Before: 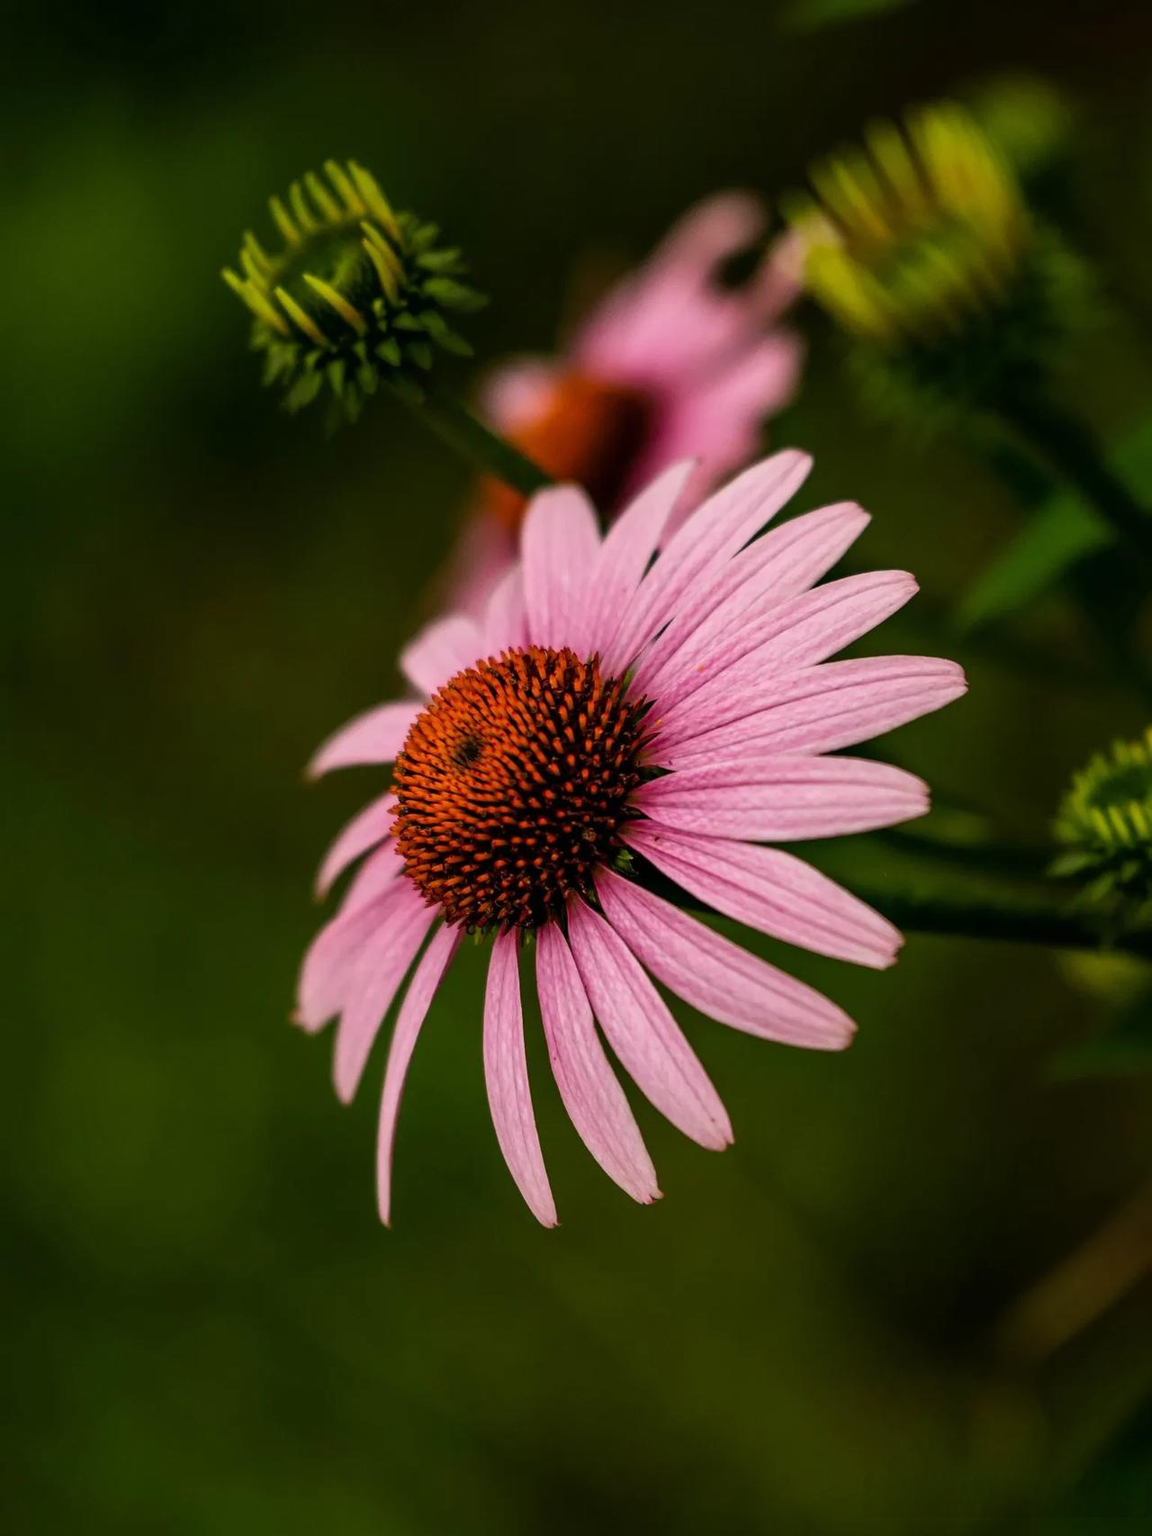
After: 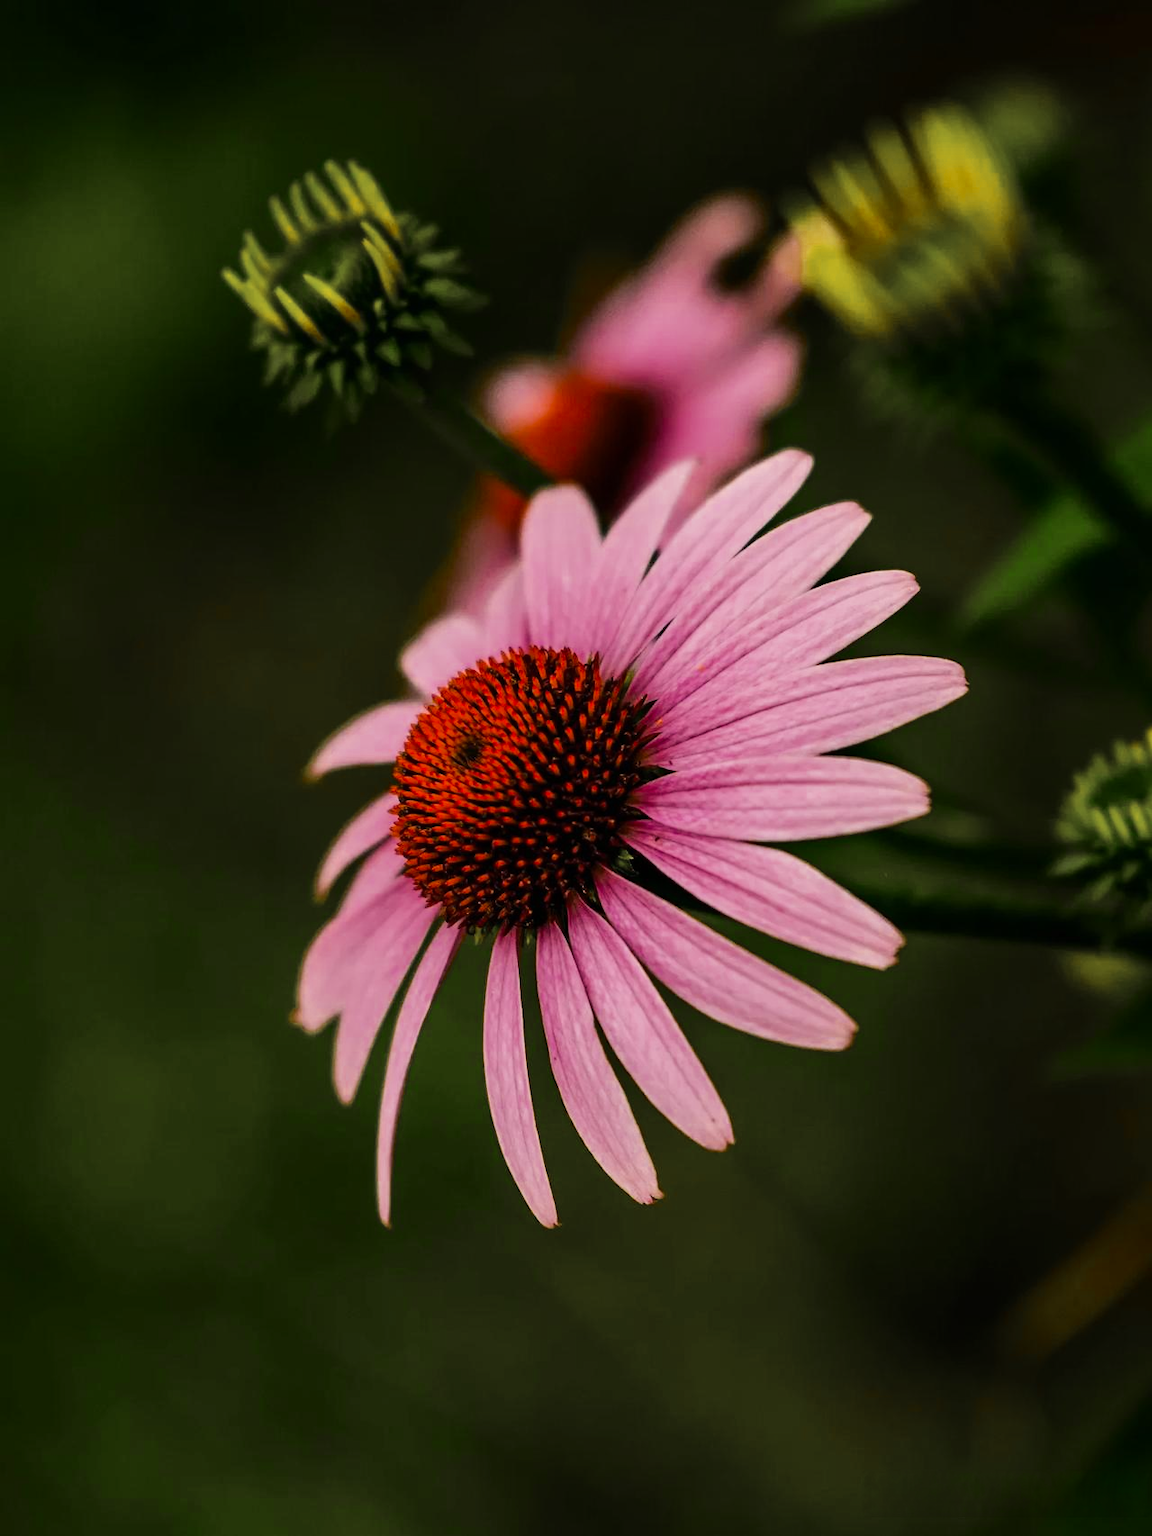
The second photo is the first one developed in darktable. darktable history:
color zones: curves: ch0 [(0.11, 0.396) (0.195, 0.36) (0.25, 0.5) (0.303, 0.412) (0.357, 0.544) (0.75, 0.5) (0.967, 0.328)]; ch1 [(0, 0.468) (0.112, 0.512) (0.202, 0.6) (0.25, 0.5) (0.307, 0.352) (0.357, 0.544) (0.75, 0.5) (0.963, 0.524)]
base curve: curves: ch0 [(0, 0) (0.032, 0.025) (0.121, 0.166) (0.206, 0.329) (0.605, 0.79) (1, 1)]
